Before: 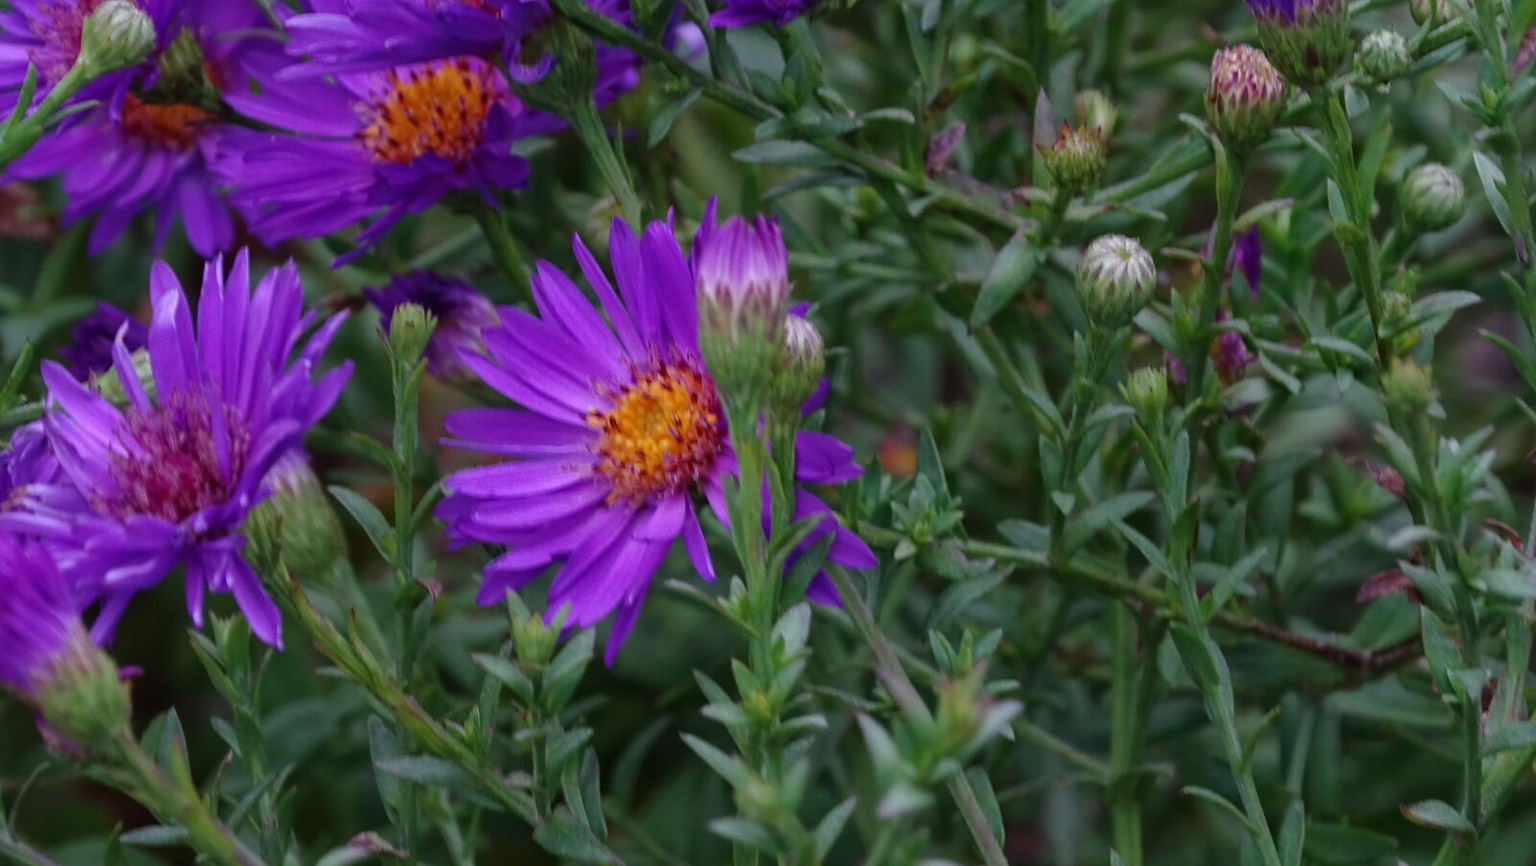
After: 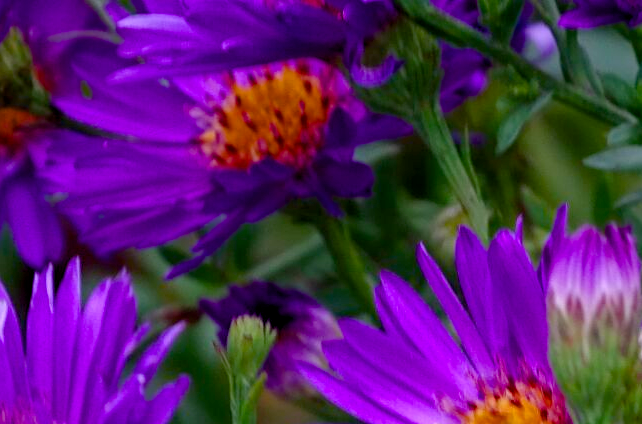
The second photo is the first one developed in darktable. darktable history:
exposure: exposure 0.201 EV, compensate highlight preservation false
color balance rgb: shadows lift › hue 87.89°, global offset › luminance -0.495%, linear chroma grading › global chroma 9.9%, perceptual saturation grading › global saturation 20%, perceptual saturation grading › highlights -25.4%, perceptual saturation grading › shadows 25.772%
color correction: highlights b* -0.047, saturation 0.979
crop and rotate: left 11.212%, top 0.062%, right 48.639%, bottom 52.822%
